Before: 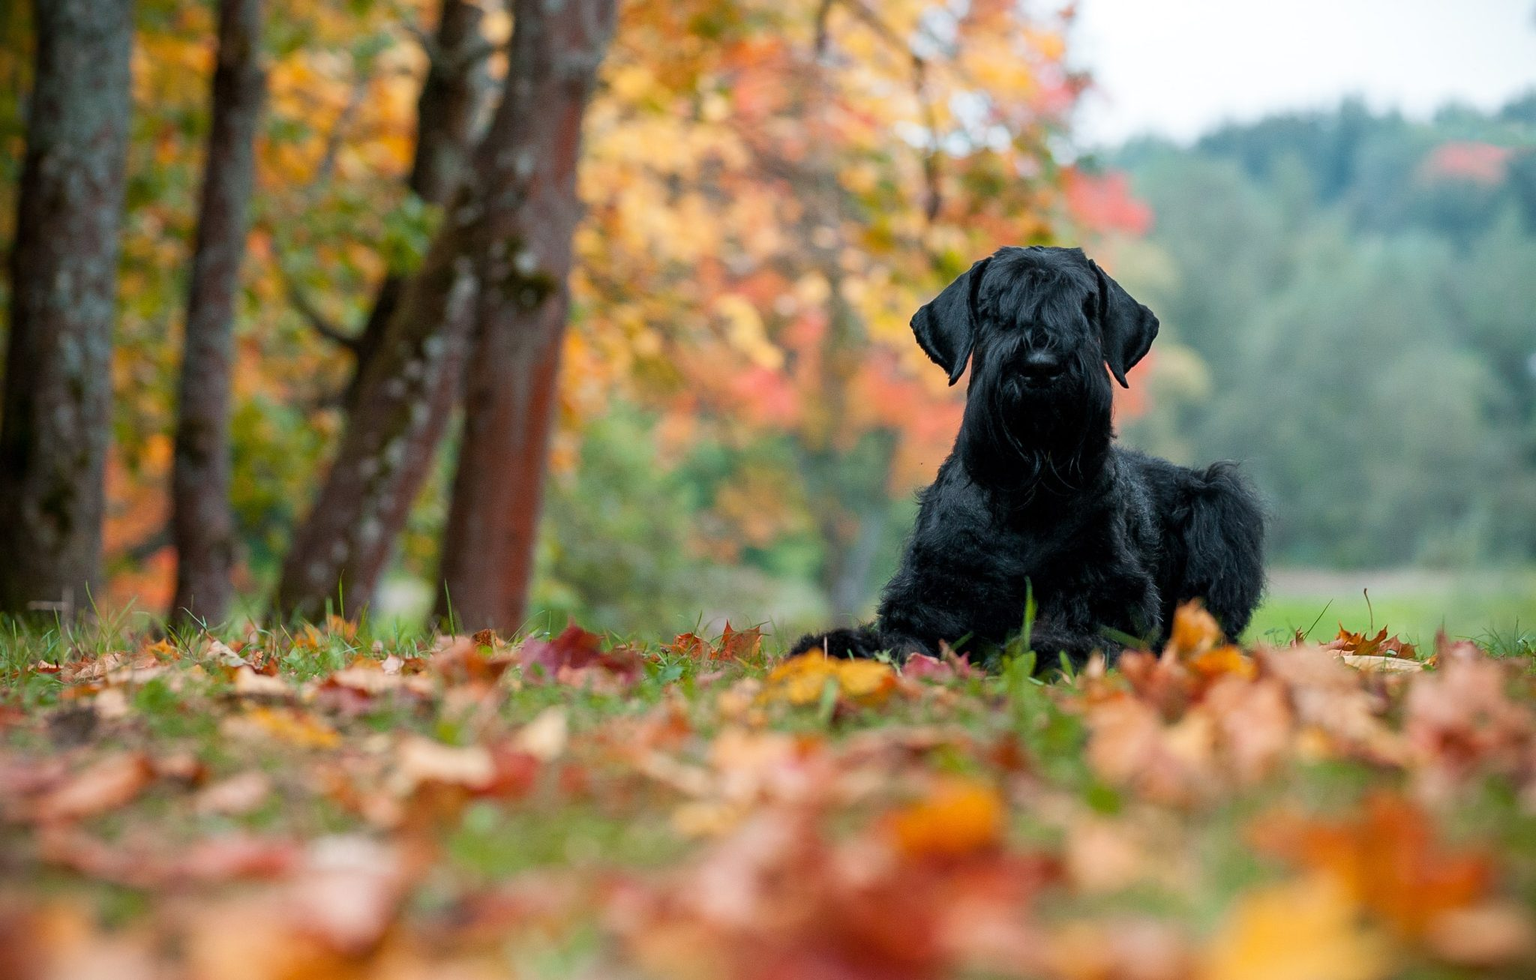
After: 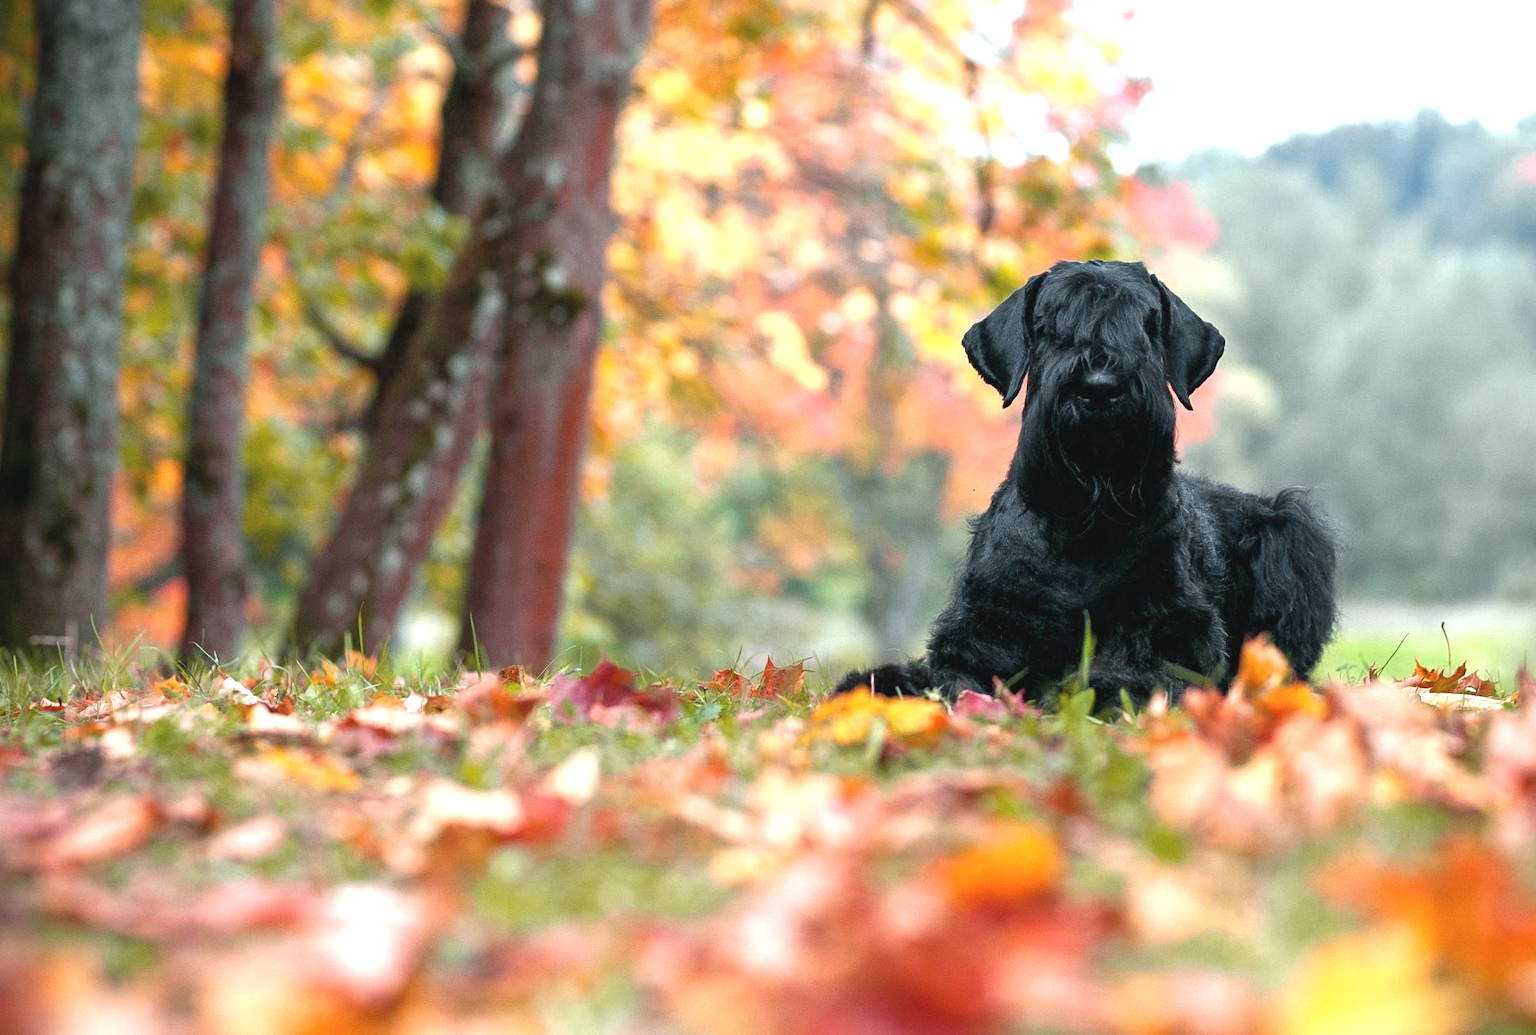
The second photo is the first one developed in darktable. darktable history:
exposure: black level correction 0, exposure 0.949 EV, compensate highlight preservation false
crop and rotate: left 0%, right 5.324%
color correction: highlights b* -0.049, saturation 0.981
tone curve: curves: ch0 [(0, 0.046) (0.04, 0.074) (0.883, 0.858) (1, 1)]; ch1 [(0, 0) (0.146, 0.159) (0.338, 0.365) (0.417, 0.455) (0.489, 0.486) (0.504, 0.502) (0.529, 0.537) (0.563, 0.567) (1, 1)]; ch2 [(0, 0) (0.307, 0.298) (0.388, 0.375) (0.443, 0.456) (0.485, 0.492) (0.544, 0.525) (1, 1)], color space Lab, independent channels, preserve colors none
